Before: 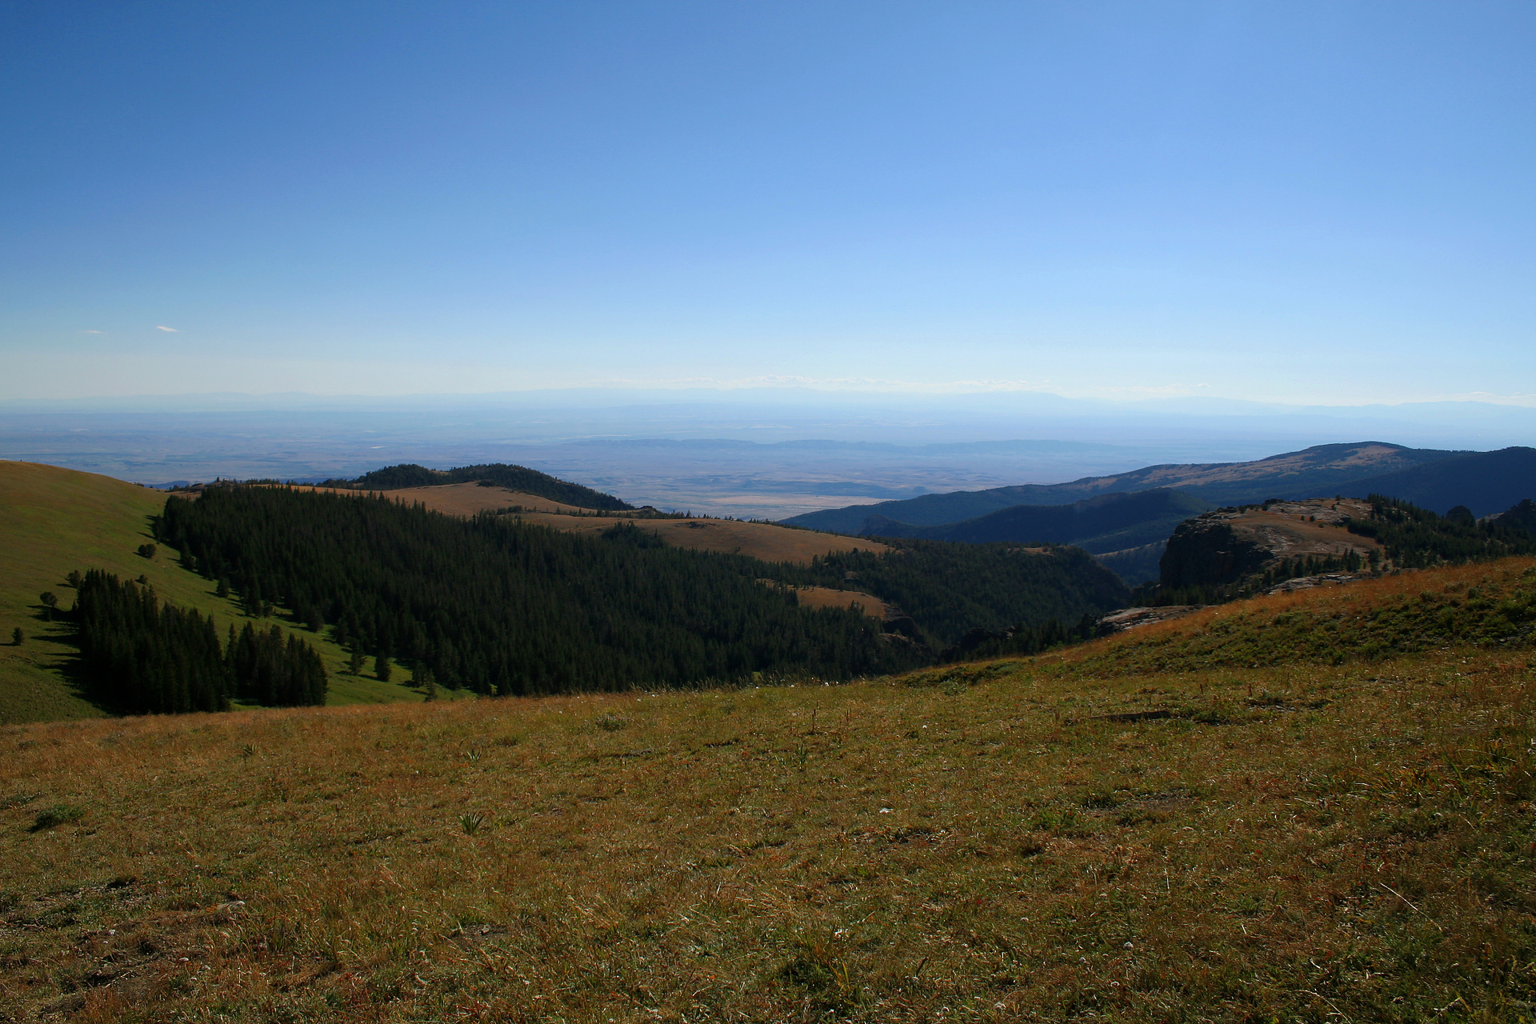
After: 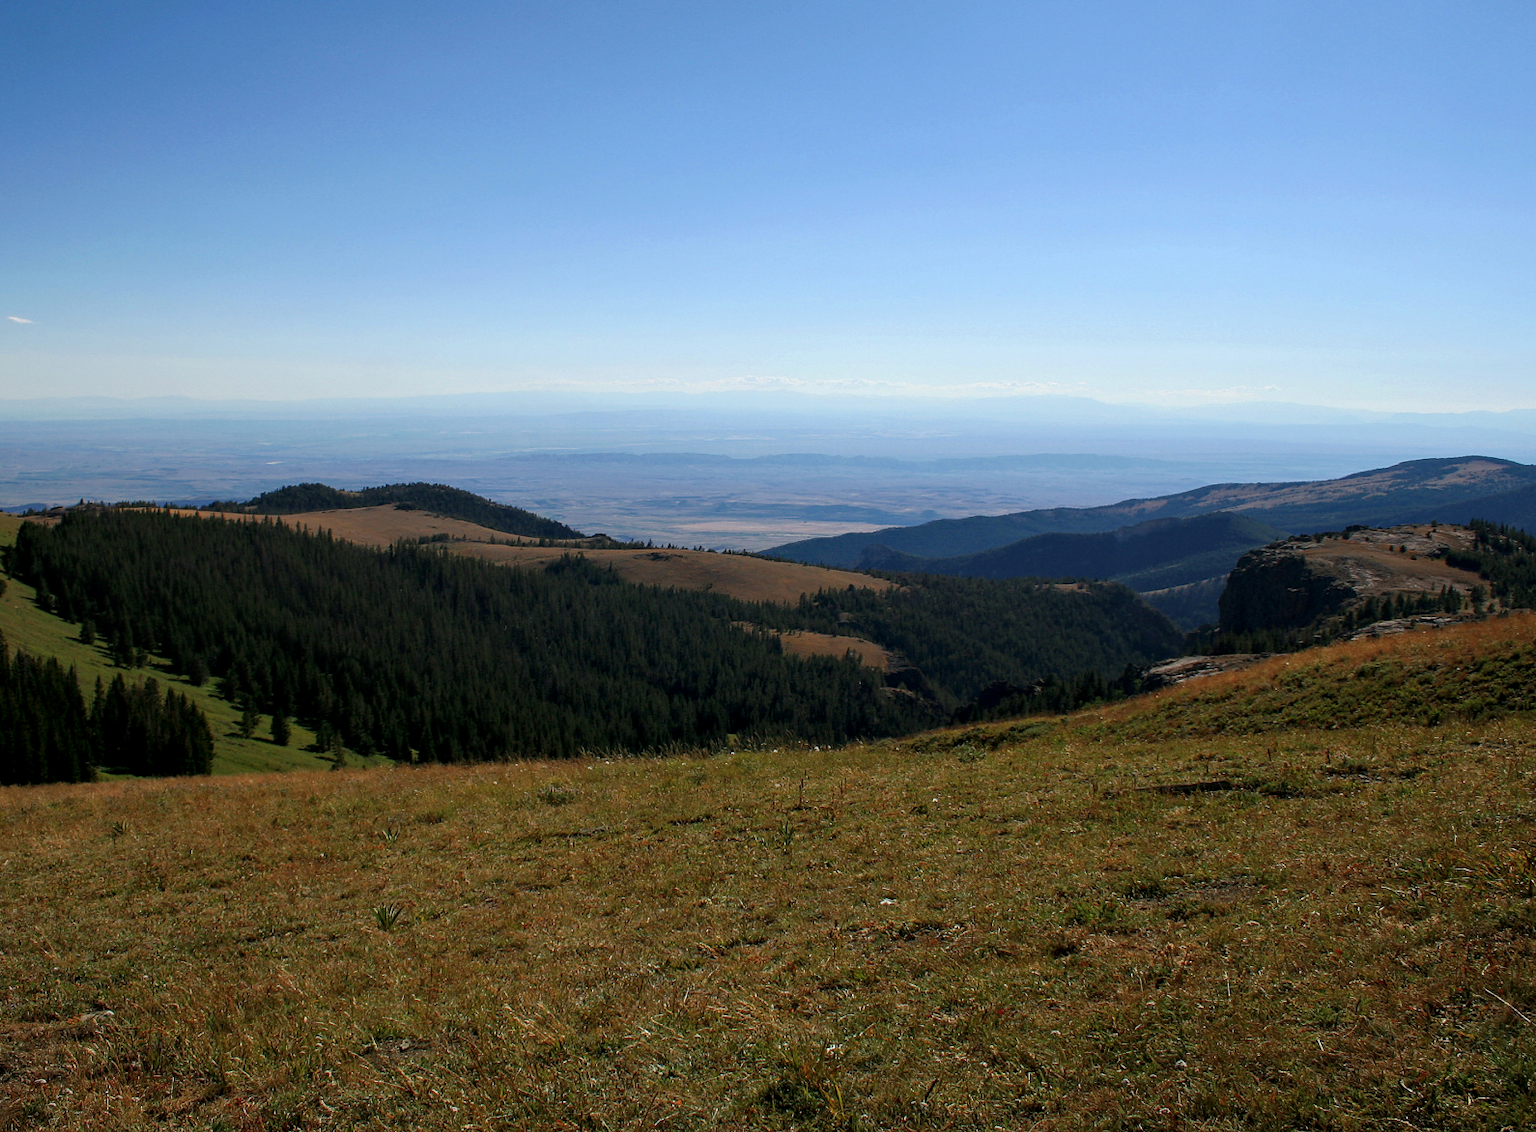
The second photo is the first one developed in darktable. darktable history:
crop: left 9.807%, top 6.259%, right 7.334%, bottom 2.177%
local contrast: detail 130%
